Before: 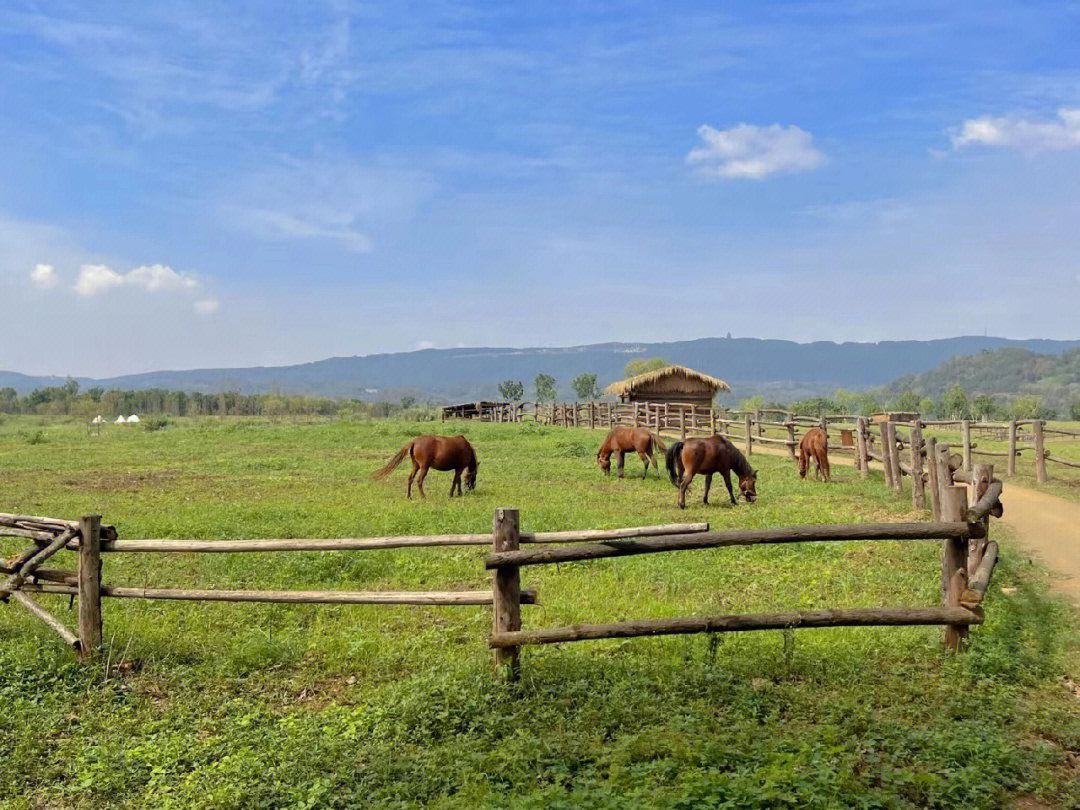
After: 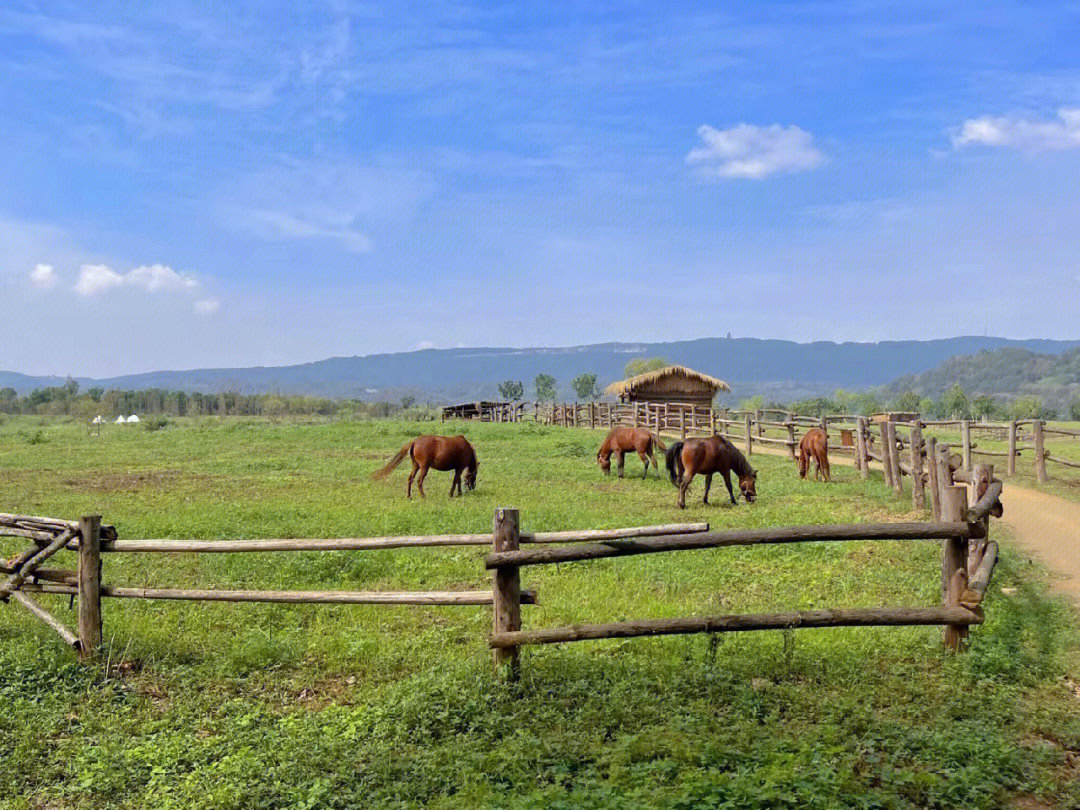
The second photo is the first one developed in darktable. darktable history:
color zones: curves: ch1 [(0, 0.523) (0.143, 0.545) (0.286, 0.52) (0.429, 0.506) (0.571, 0.503) (0.714, 0.503) (0.857, 0.508) (1, 0.523)]
color calibration: illuminant as shot in camera, x 0.358, y 0.373, temperature 4628.91 K
